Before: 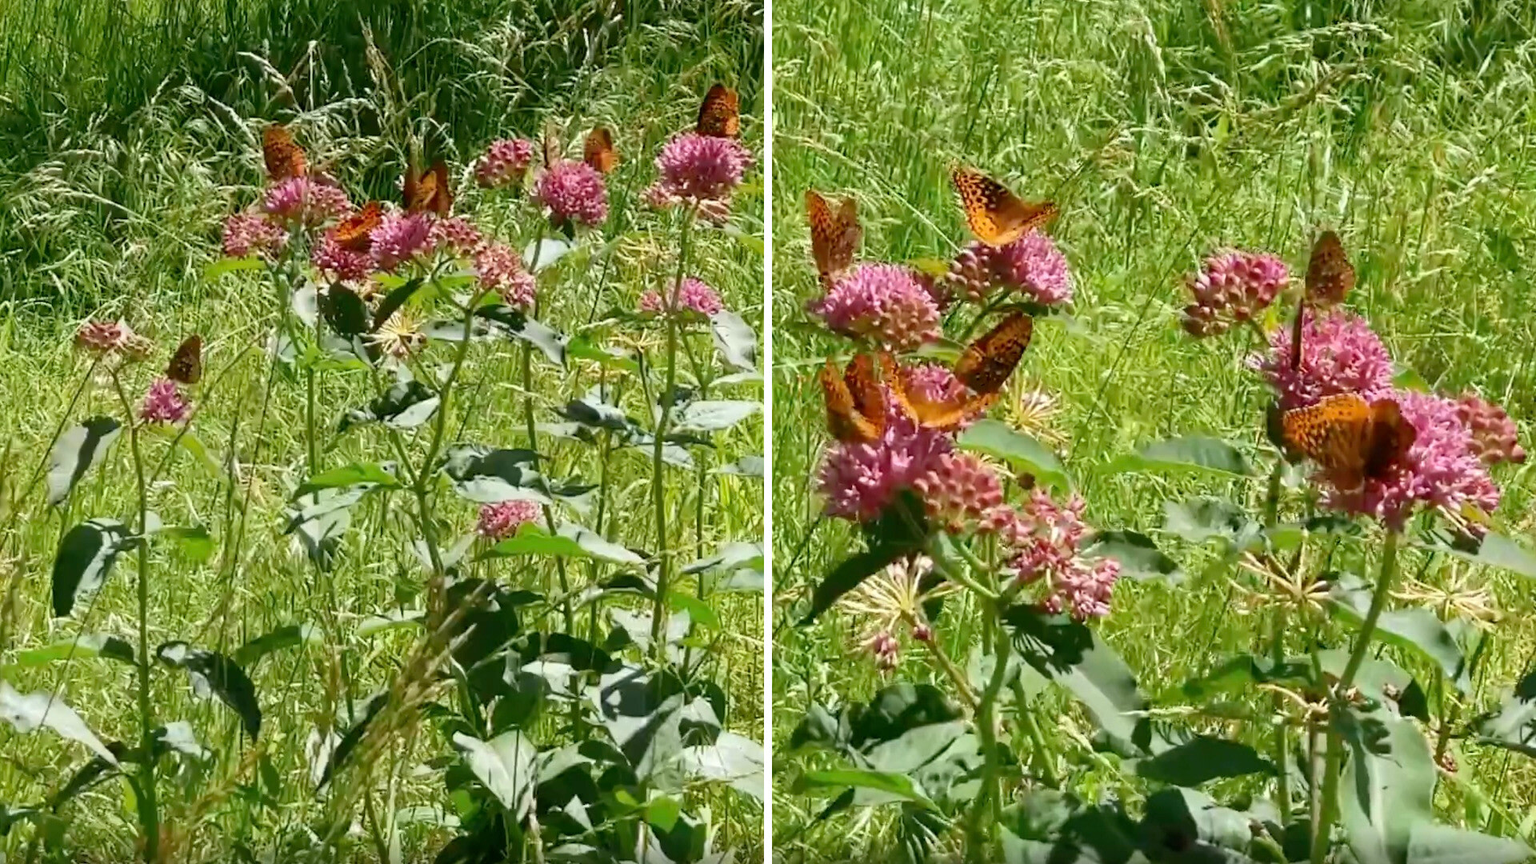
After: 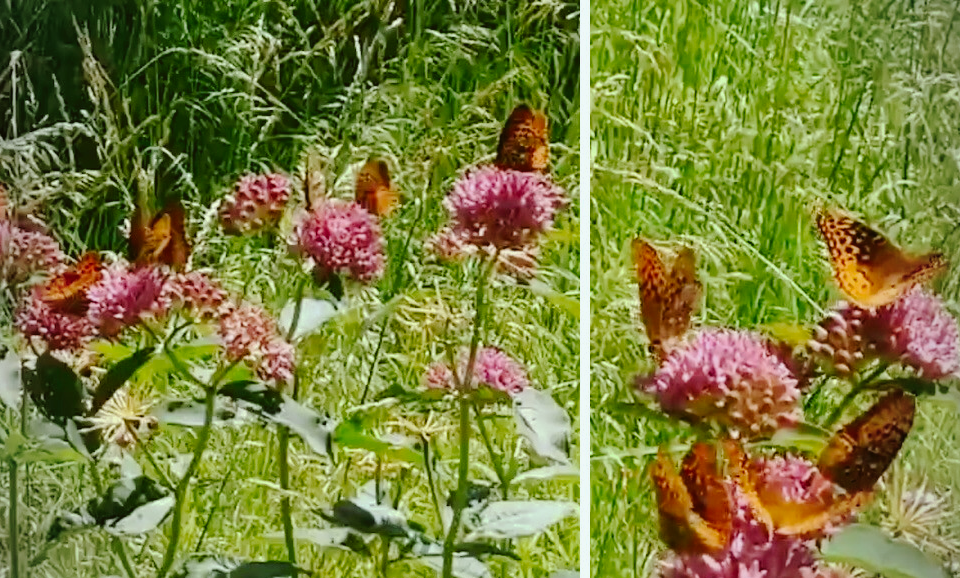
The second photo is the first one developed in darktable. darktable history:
vignetting: unbound false
color balance: lift [1.004, 1.002, 1.002, 0.998], gamma [1, 1.007, 1.002, 0.993], gain [1, 0.977, 1.013, 1.023], contrast -3.64%
crop: left 19.556%, right 30.401%, bottom 46.458%
tone curve: curves: ch0 [(0, 0) (0.003, 0.012) (0.011, 0.014) (0.025, 0.02) (0.044, 0.034) (0.069, 0.047) (0.1, 0.063) (0.136, 0.086) (0.177, 0.131) (0.224, 0.183) (0.277, 0.243) (0.335, 0.317) (0.399, 0.403) (0.468, 0.488) (0.543, 0.573) (0.623, 0.649) (0.709, 0.718) (0.801, 0.795) (0.898, 0.872) (1, 1)], preserve colors none
